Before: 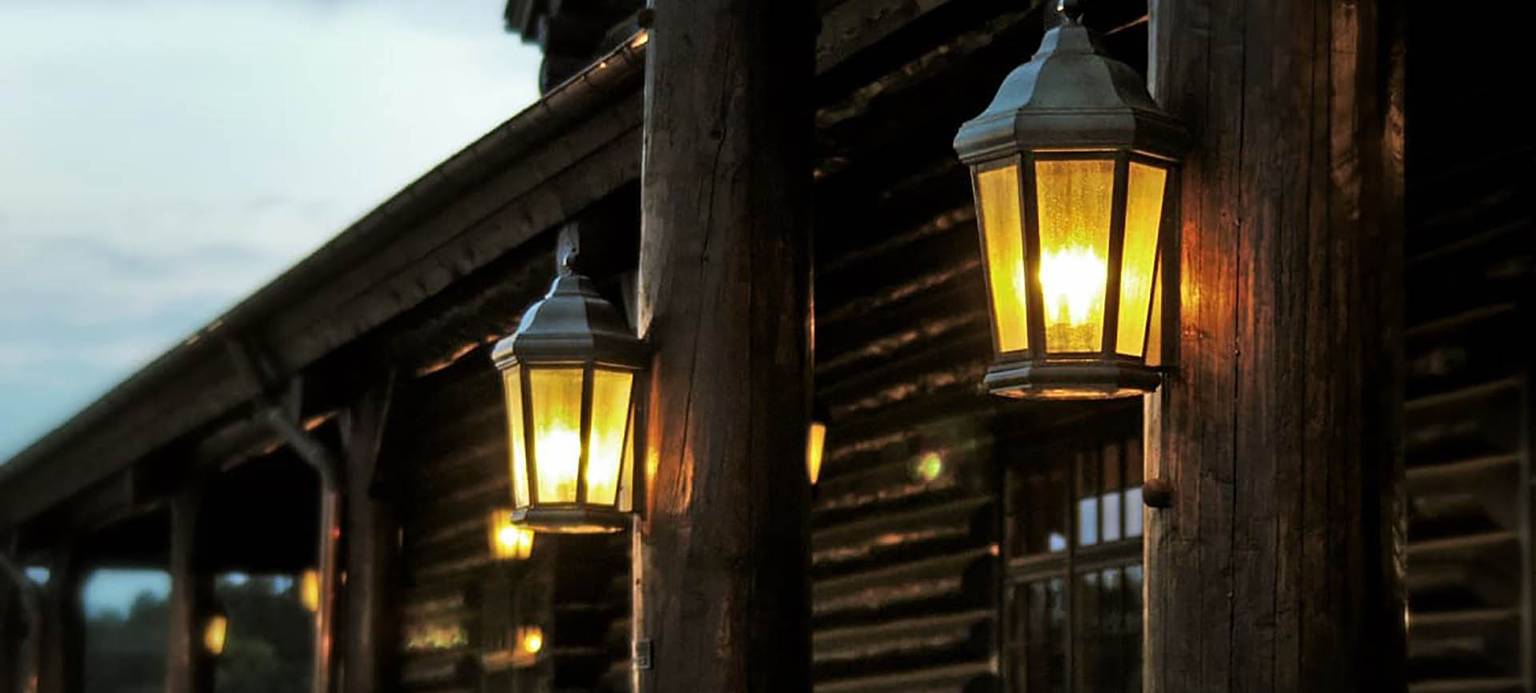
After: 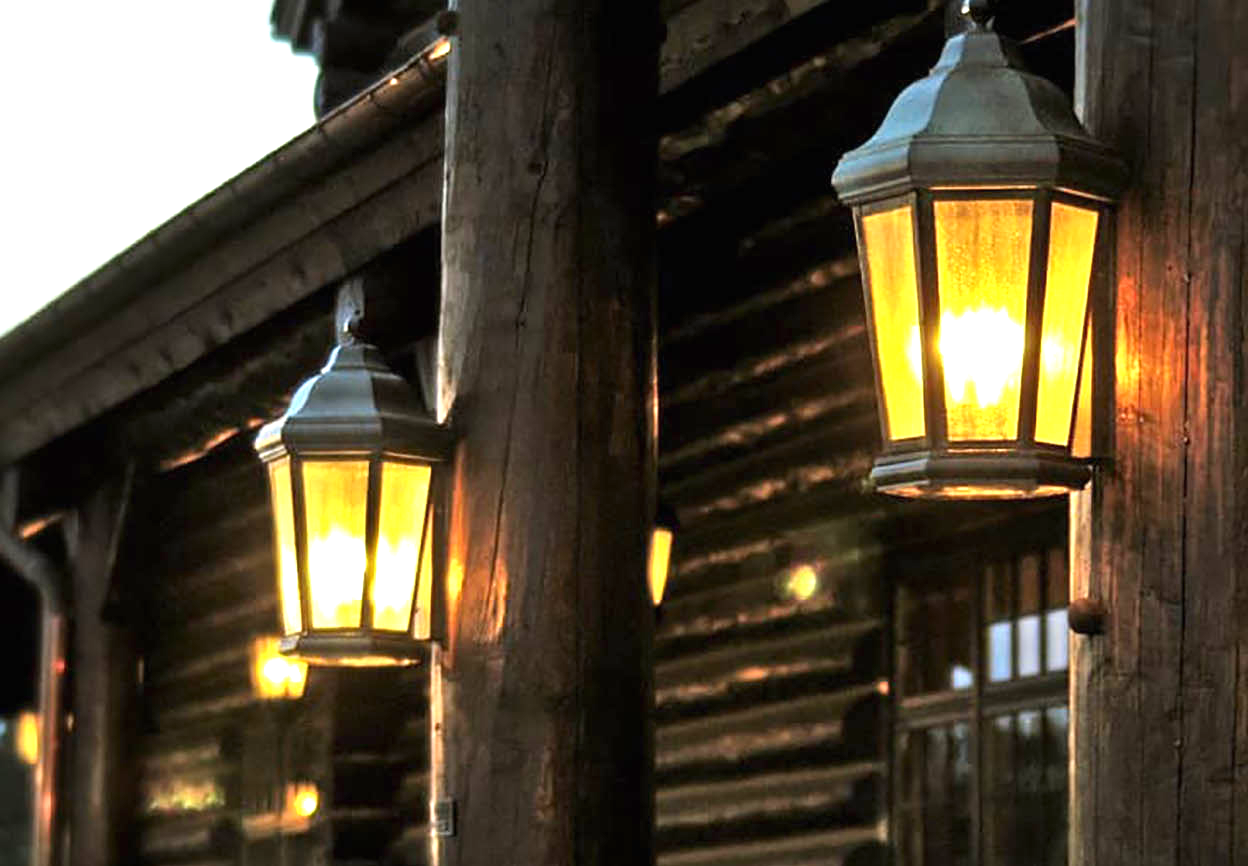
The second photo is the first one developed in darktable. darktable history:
exposure: black level correction 0, exposure 1.102 EV, compensate exposure bias true, compensate highlight preservation false
crop and rotate: left 18.768%, right 16.194%
